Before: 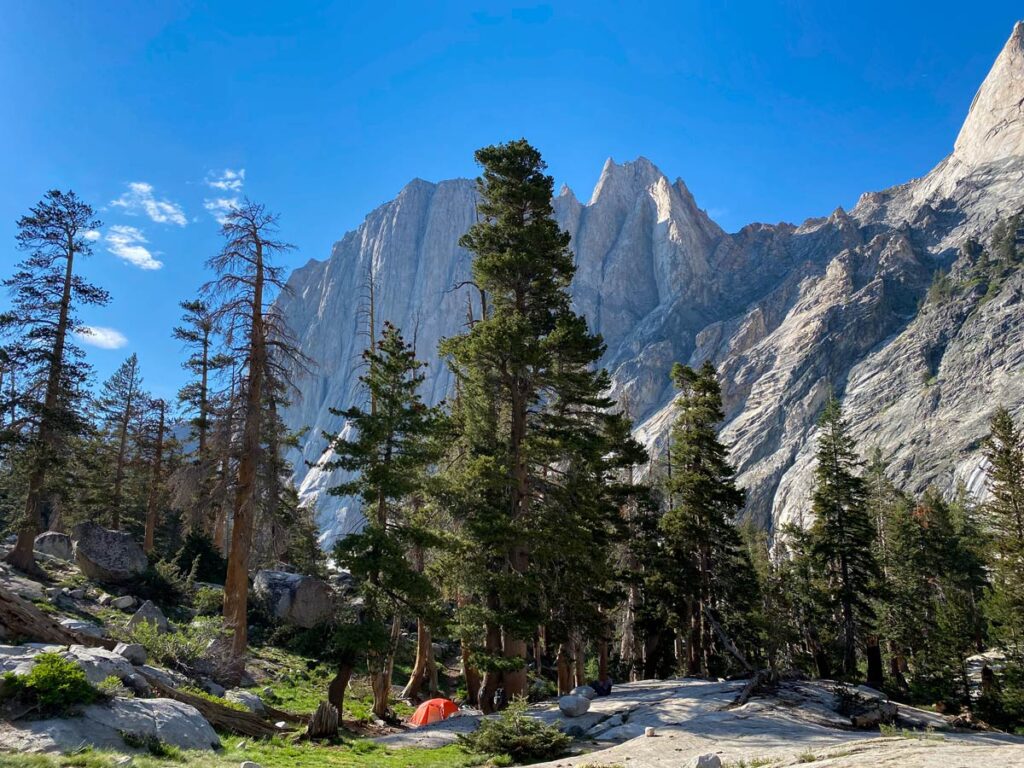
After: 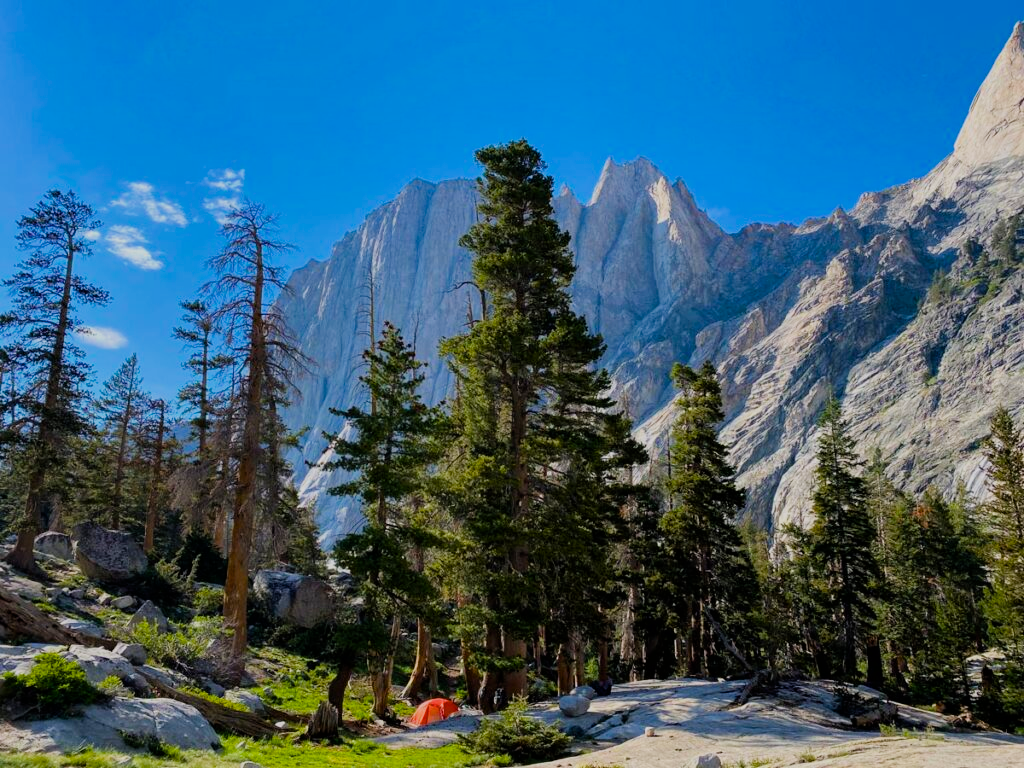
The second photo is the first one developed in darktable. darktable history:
levels: levels [0, 0.498, 1]
color balance rgb: highlights gain › chroma 0.236%, highlights gain › hue 331.46°, linear chroma grading › global chroma 9.976%, perceptual saturation grading › global saturation 25.212%, global vibrance 20%
filmic rgb: black relative exposure -16 EV, white relative exposure 6.1 EV, hardness 5.23
